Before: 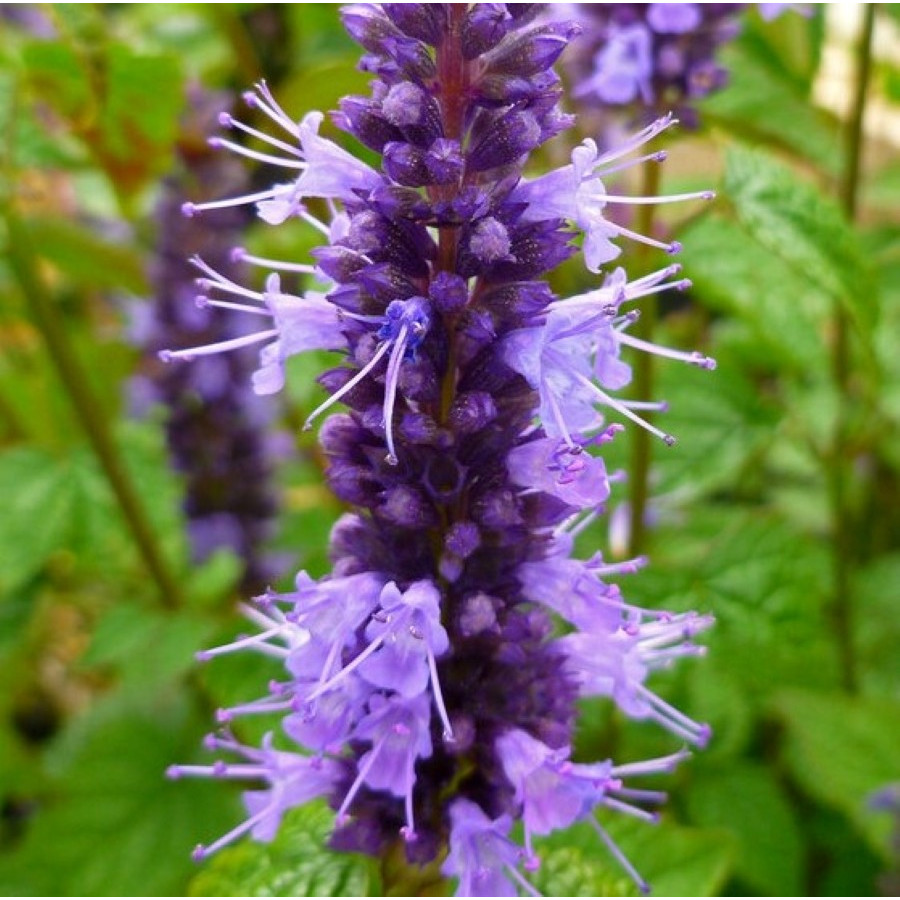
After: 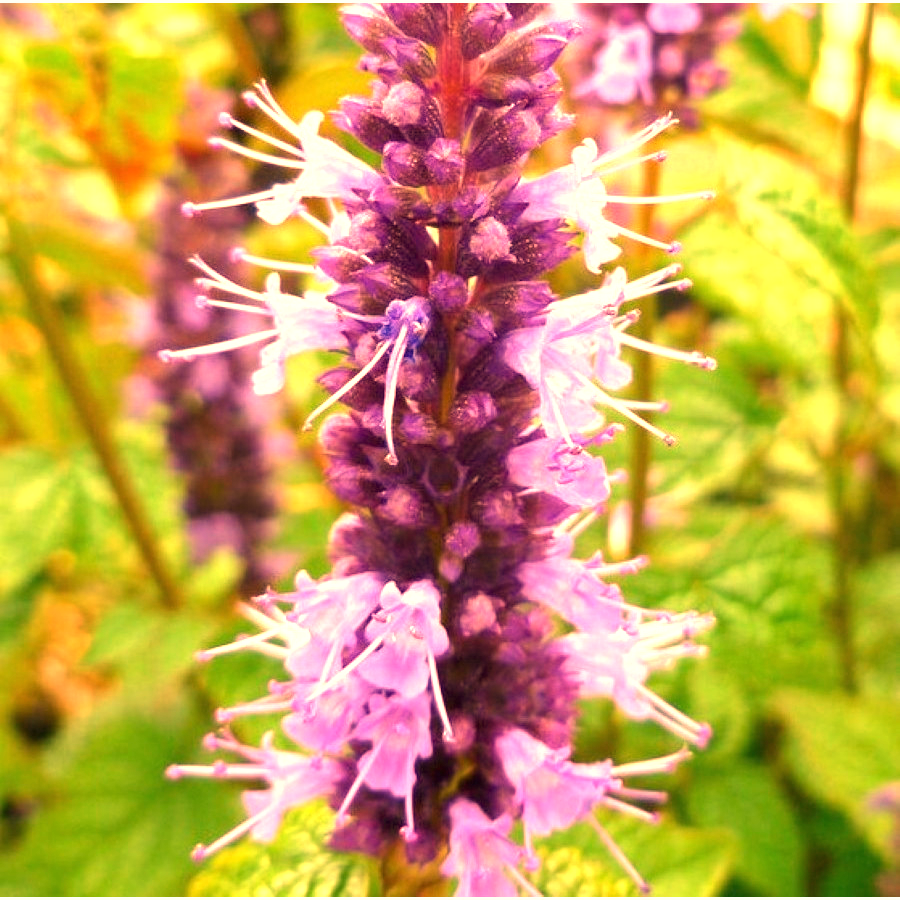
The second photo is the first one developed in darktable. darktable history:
white balance: red 1.467, blue 0.684
exposure: black level correction 0, exposure 1.1 EV, compensate highlight preservation false
